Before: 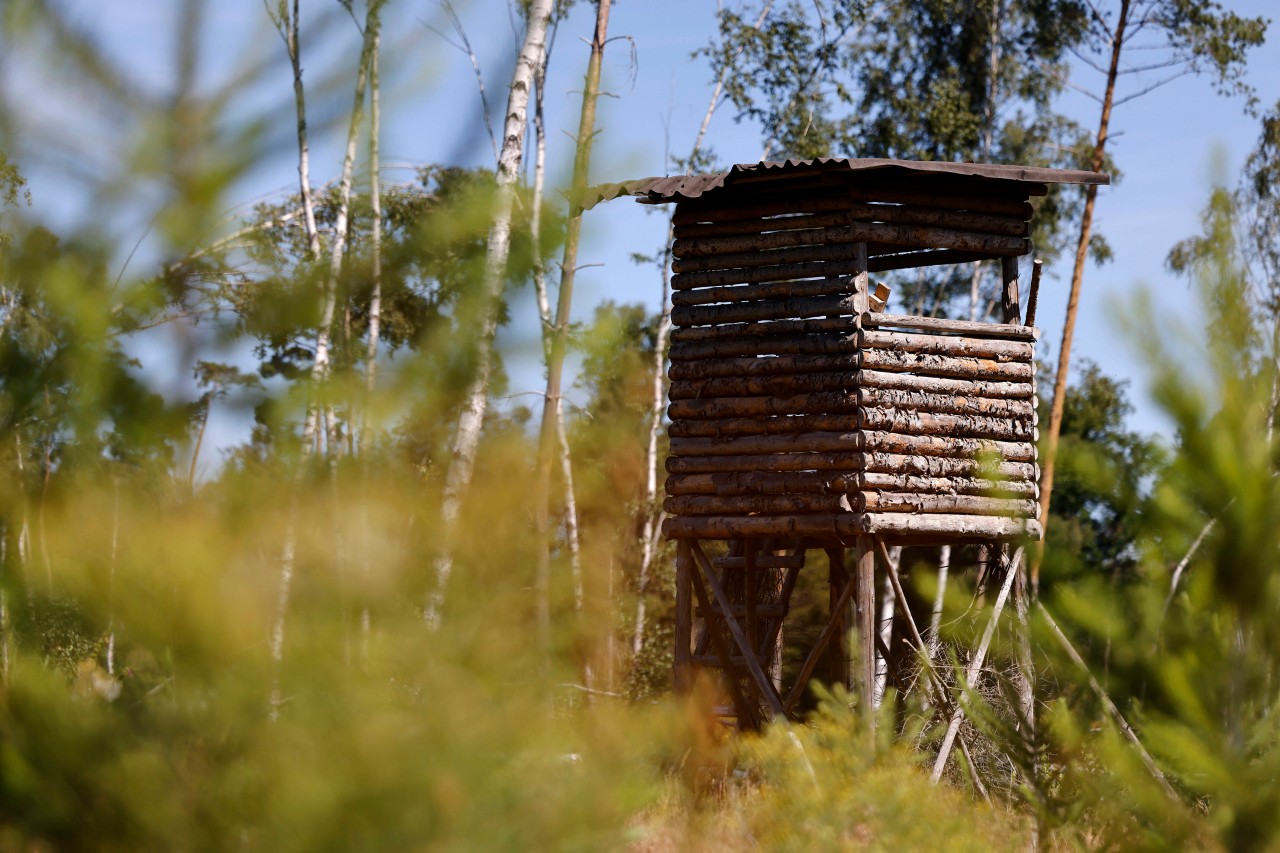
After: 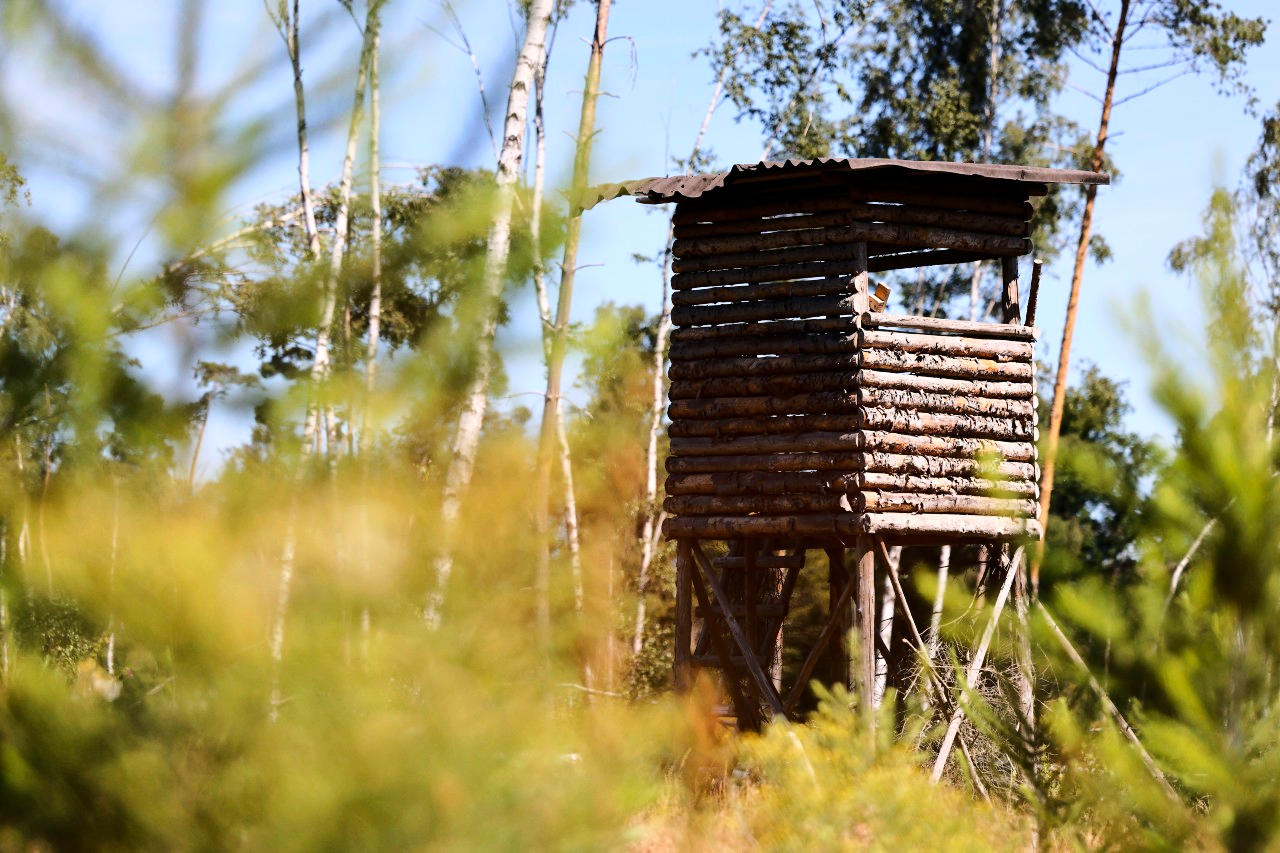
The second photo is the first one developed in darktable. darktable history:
white balance: emerald 1
base curve: curves: ch0 [(0, 0) (0.028, 0.03) (0.121, 0.232) (0.46, 0.748) (0.859, 0.968) (1, 1)]
